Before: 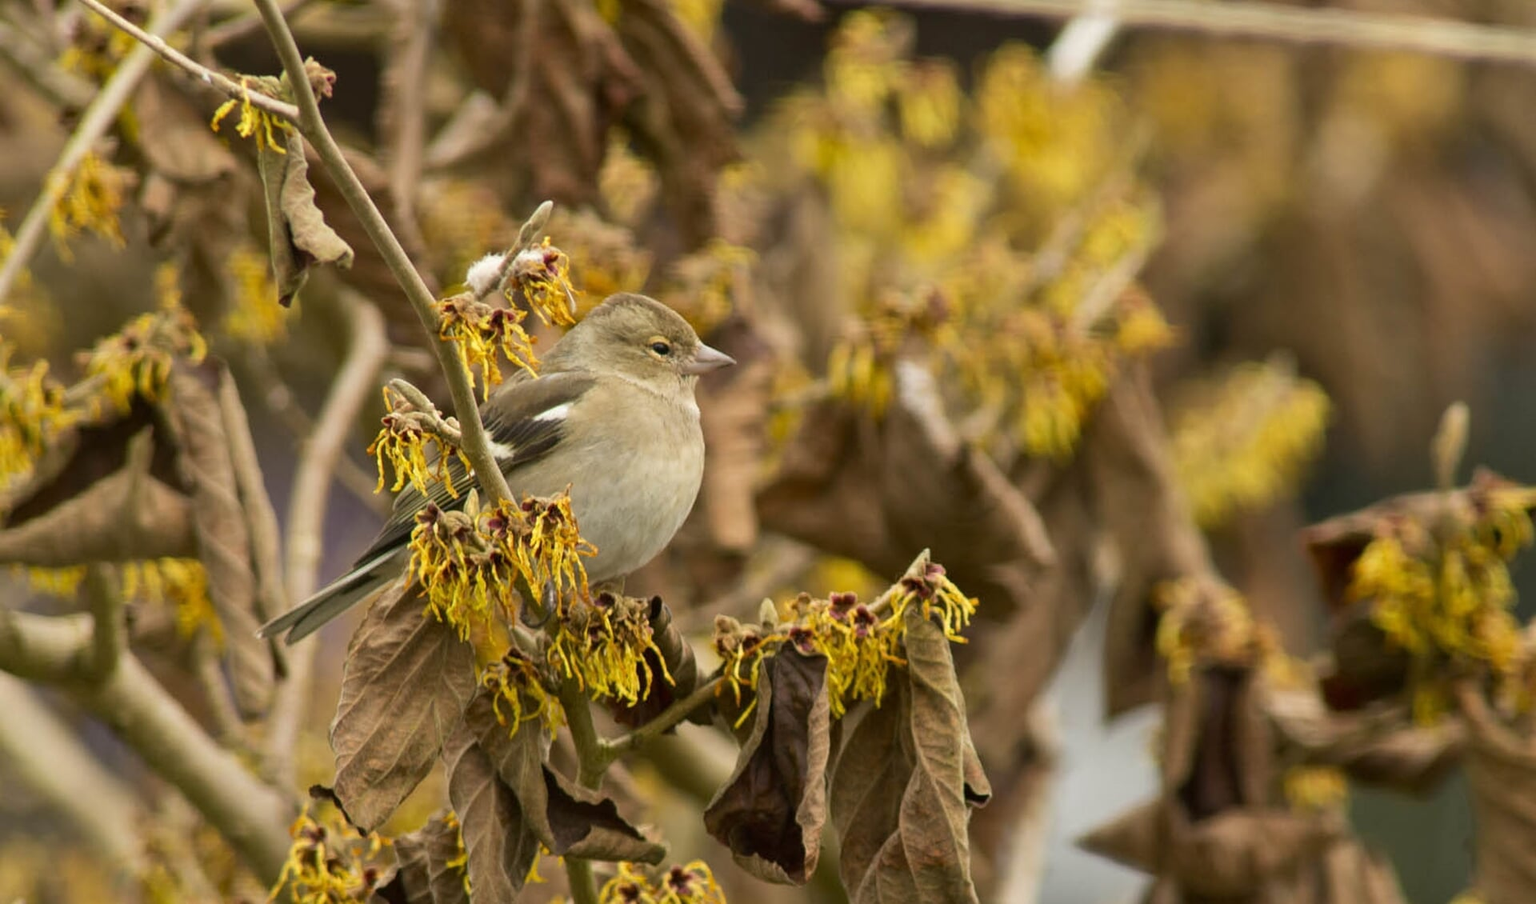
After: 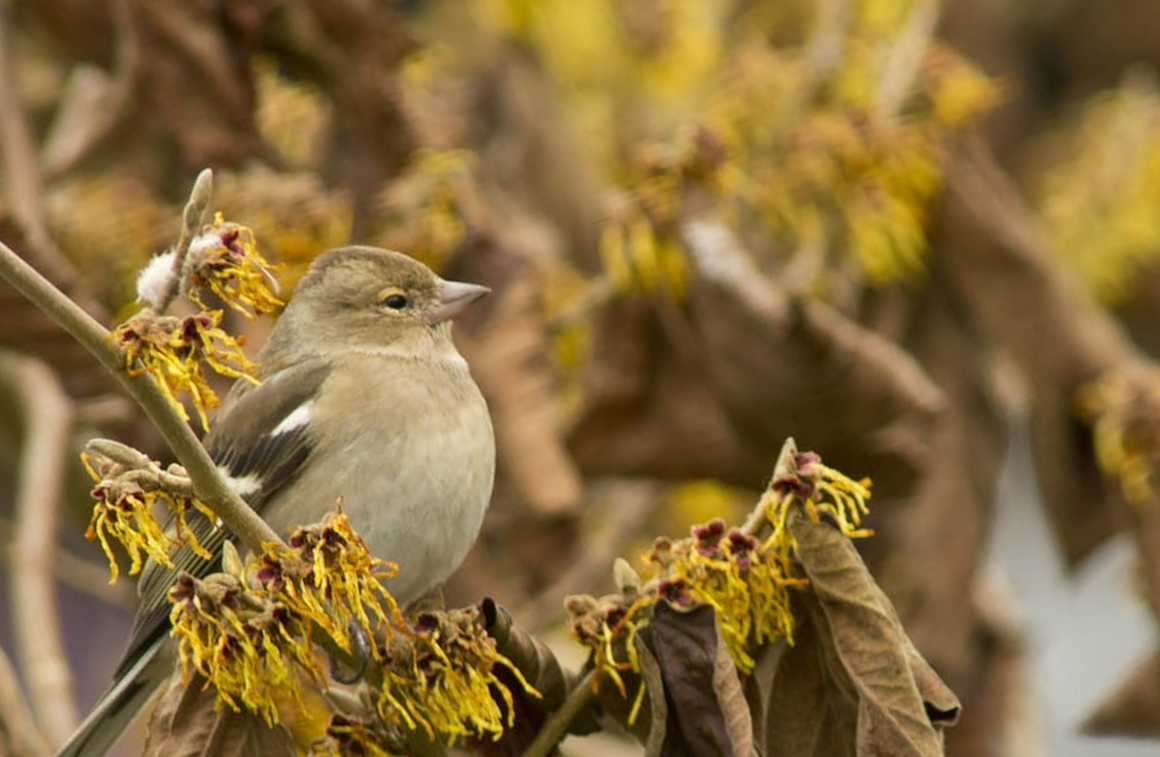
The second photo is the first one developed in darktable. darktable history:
crop and rotate: angle 17.89°, left 6.837%, right 4.085%, bottom 1.155%
